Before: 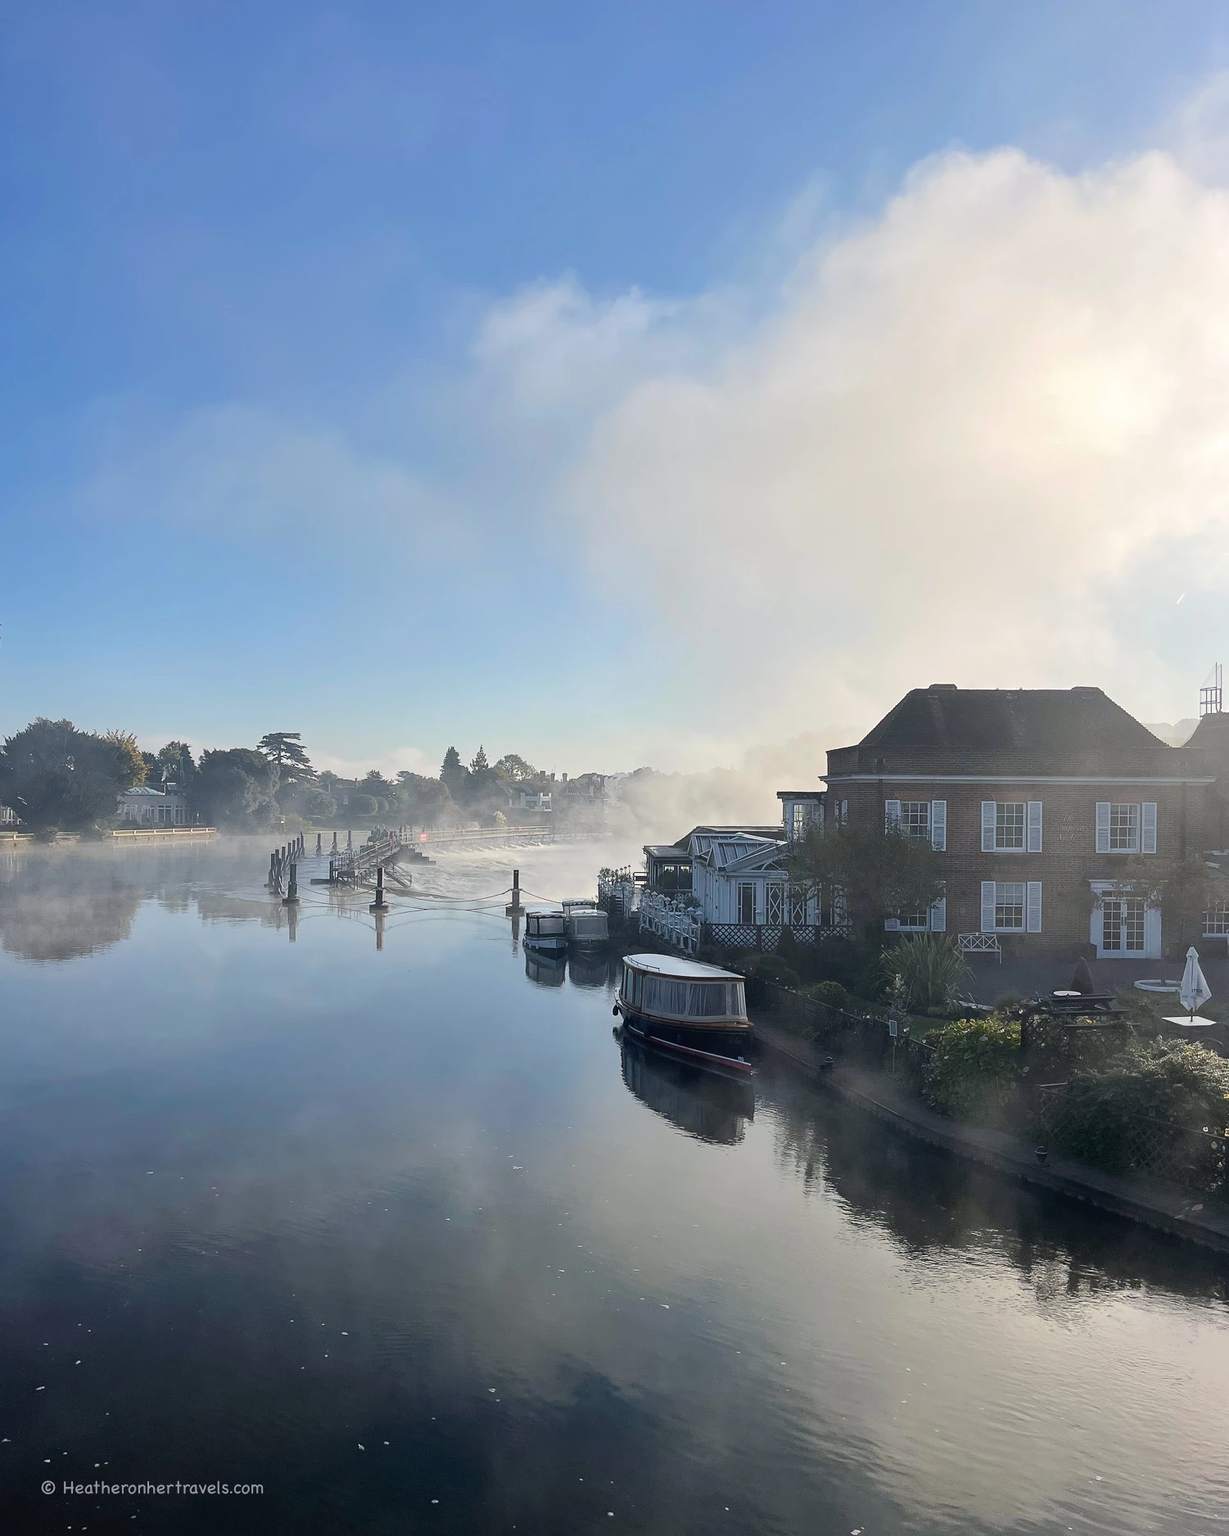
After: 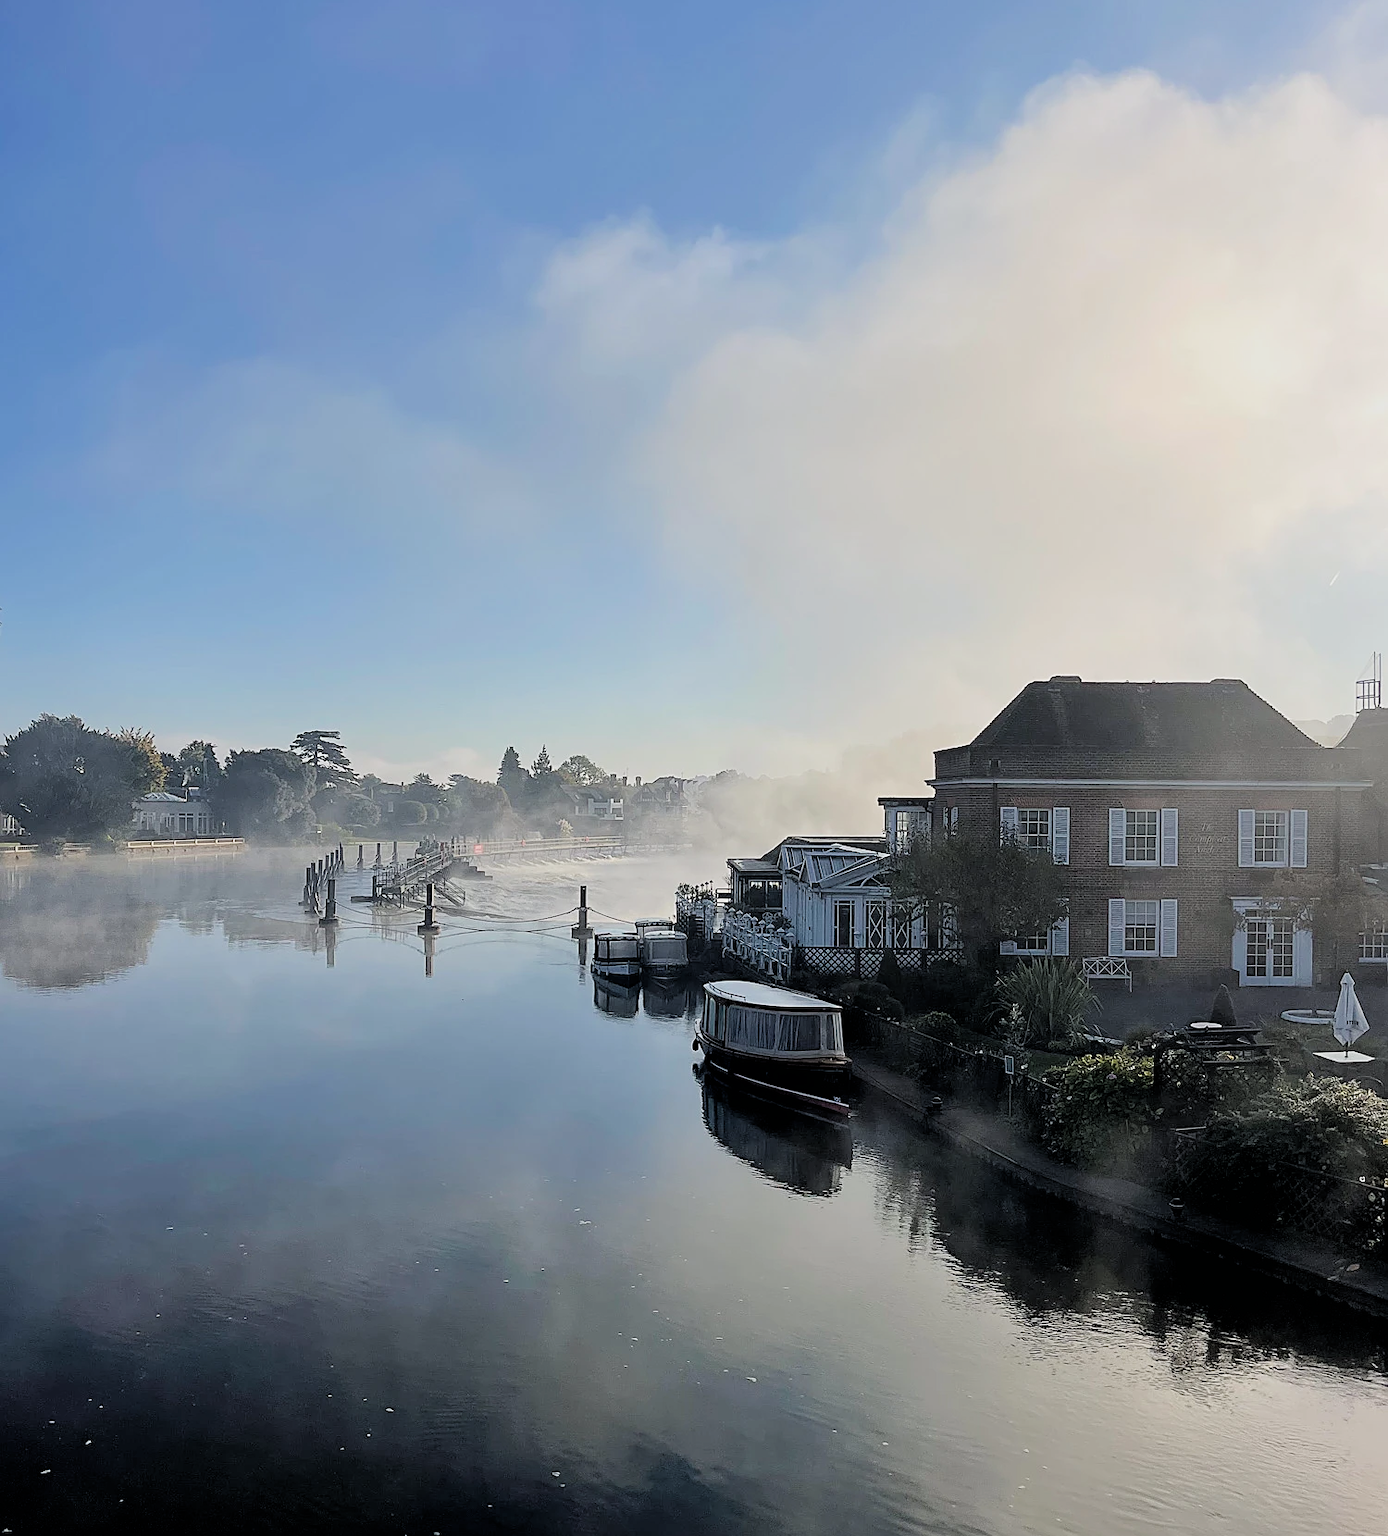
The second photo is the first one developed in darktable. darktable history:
filmic rgb: black relative exposure -3.44 EV, white relative exposure 3.46 EV, hardness 2.36, contrast 1.102, contrast in shadows safe
sharpen: on, module defaults
crop and rotate: top 5.601%, bottom 5.873%
